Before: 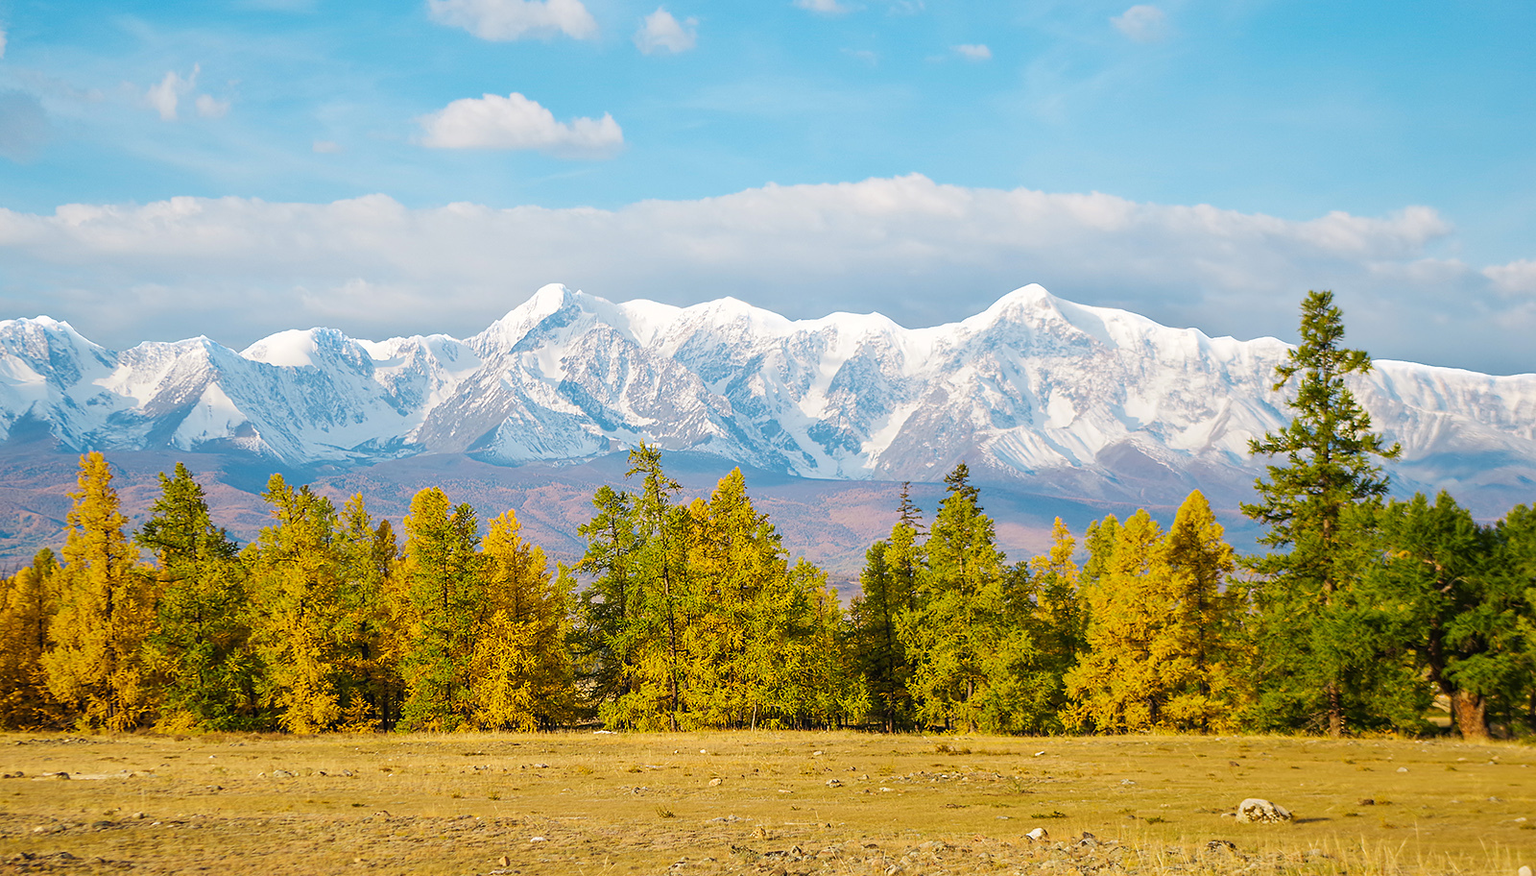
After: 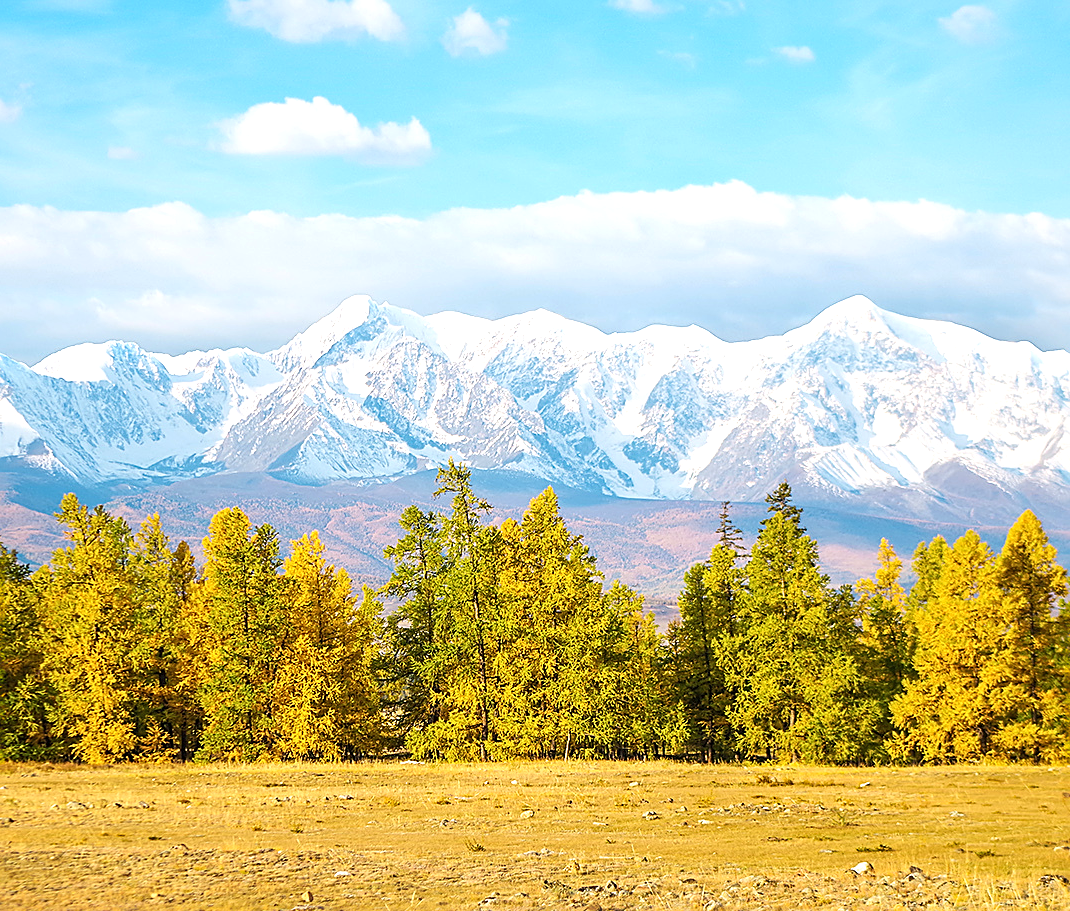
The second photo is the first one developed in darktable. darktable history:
sharpen: on, module defaults
exposure: exposure 0.555 EV, compensate highlight preservation false
crop and rotate: left 13.657%, right 19.462%
